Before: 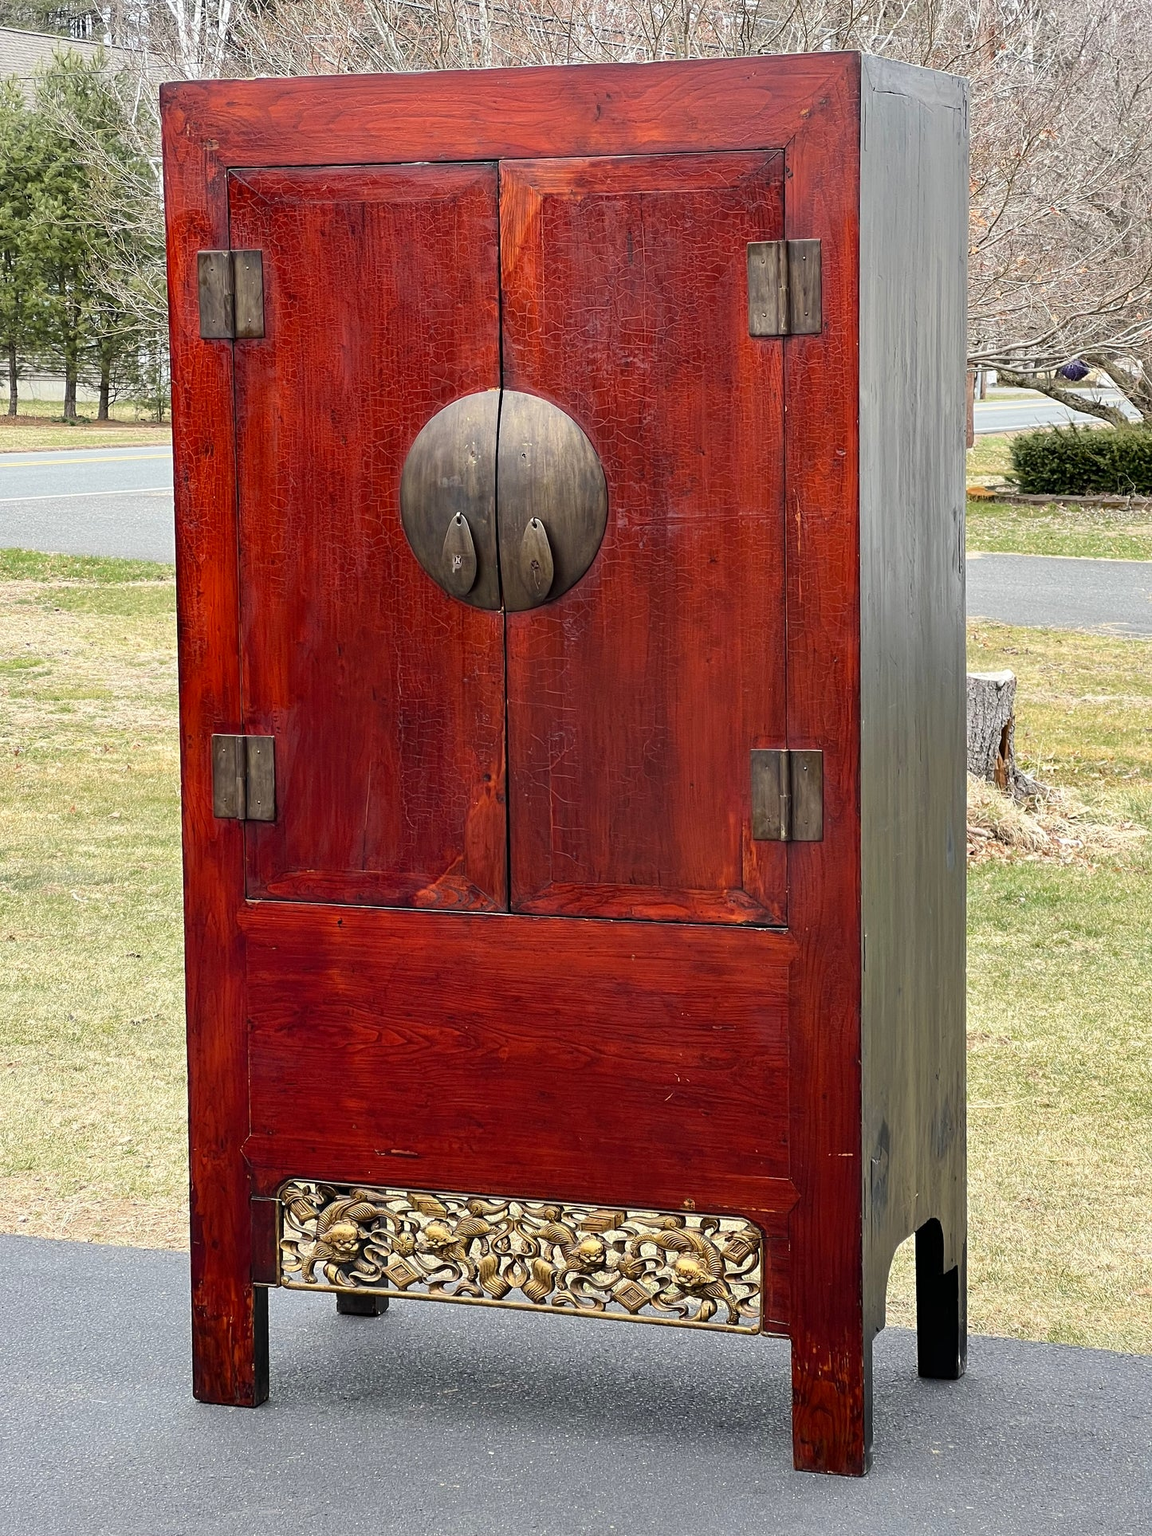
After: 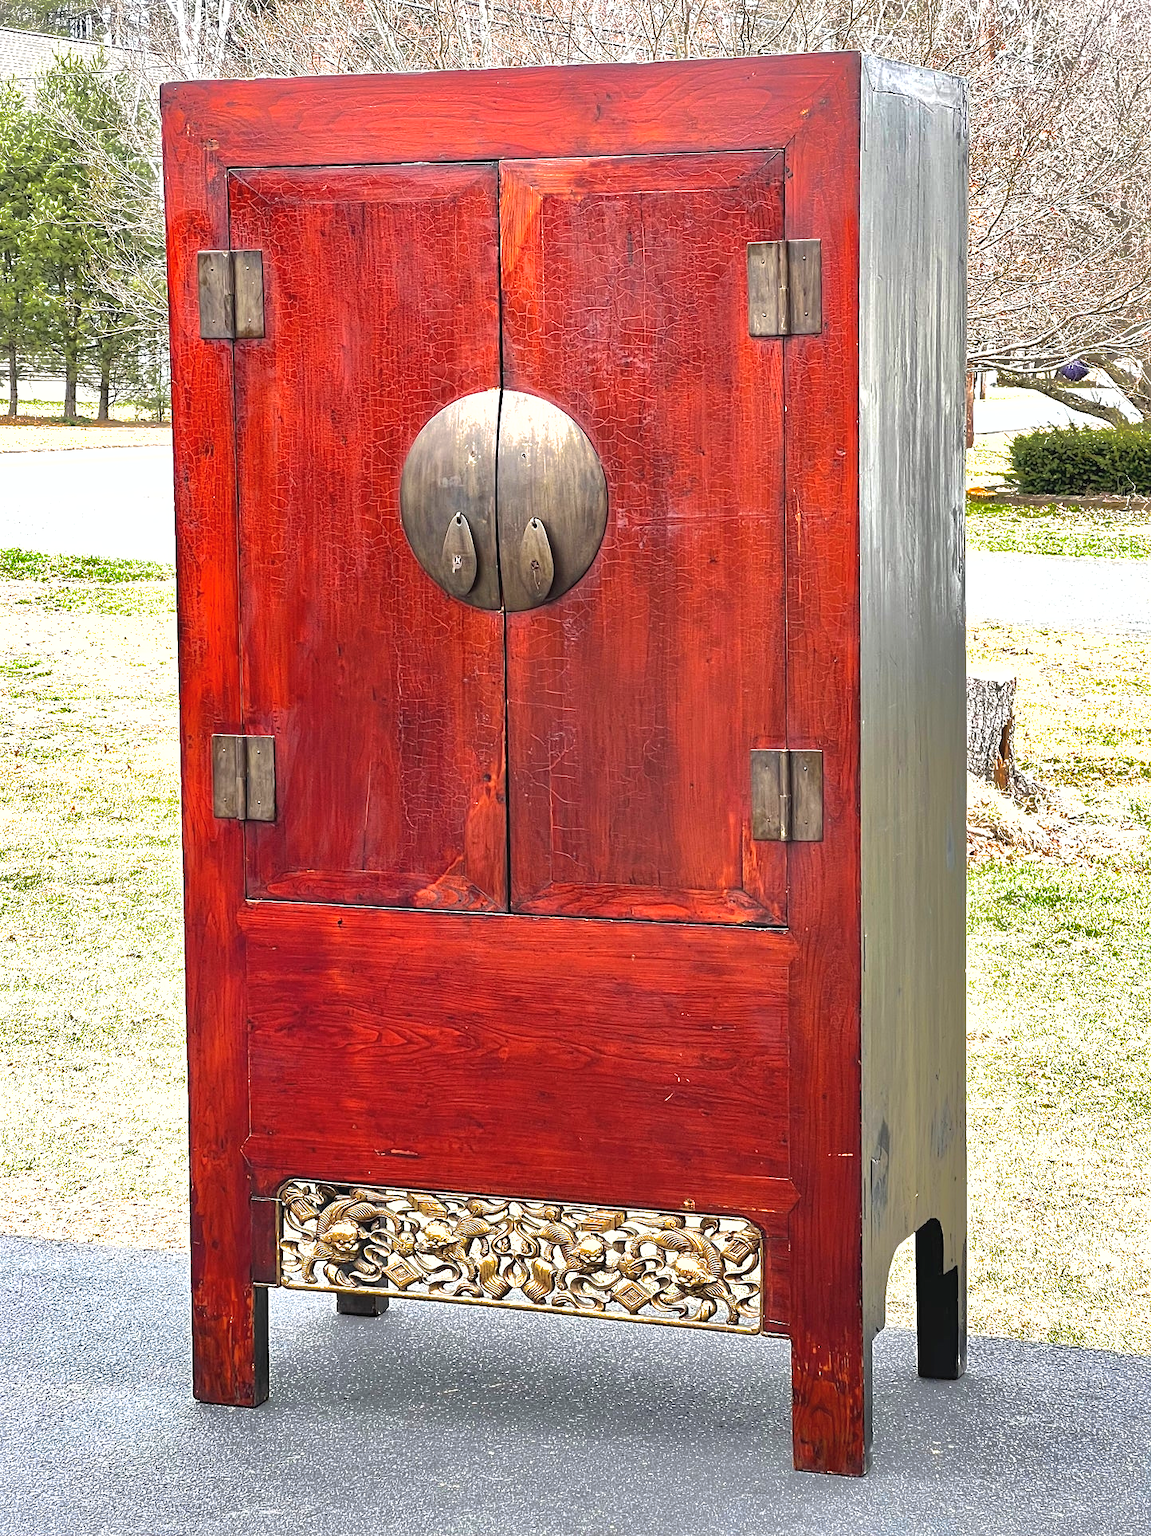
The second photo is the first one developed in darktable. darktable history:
shadows and highlights: shadows 38.43, highlights -74.54
exposure: black level correction -0.002, exposure 1.115 EV, compensate highlight preservation false
sharpen: amount 0.2
